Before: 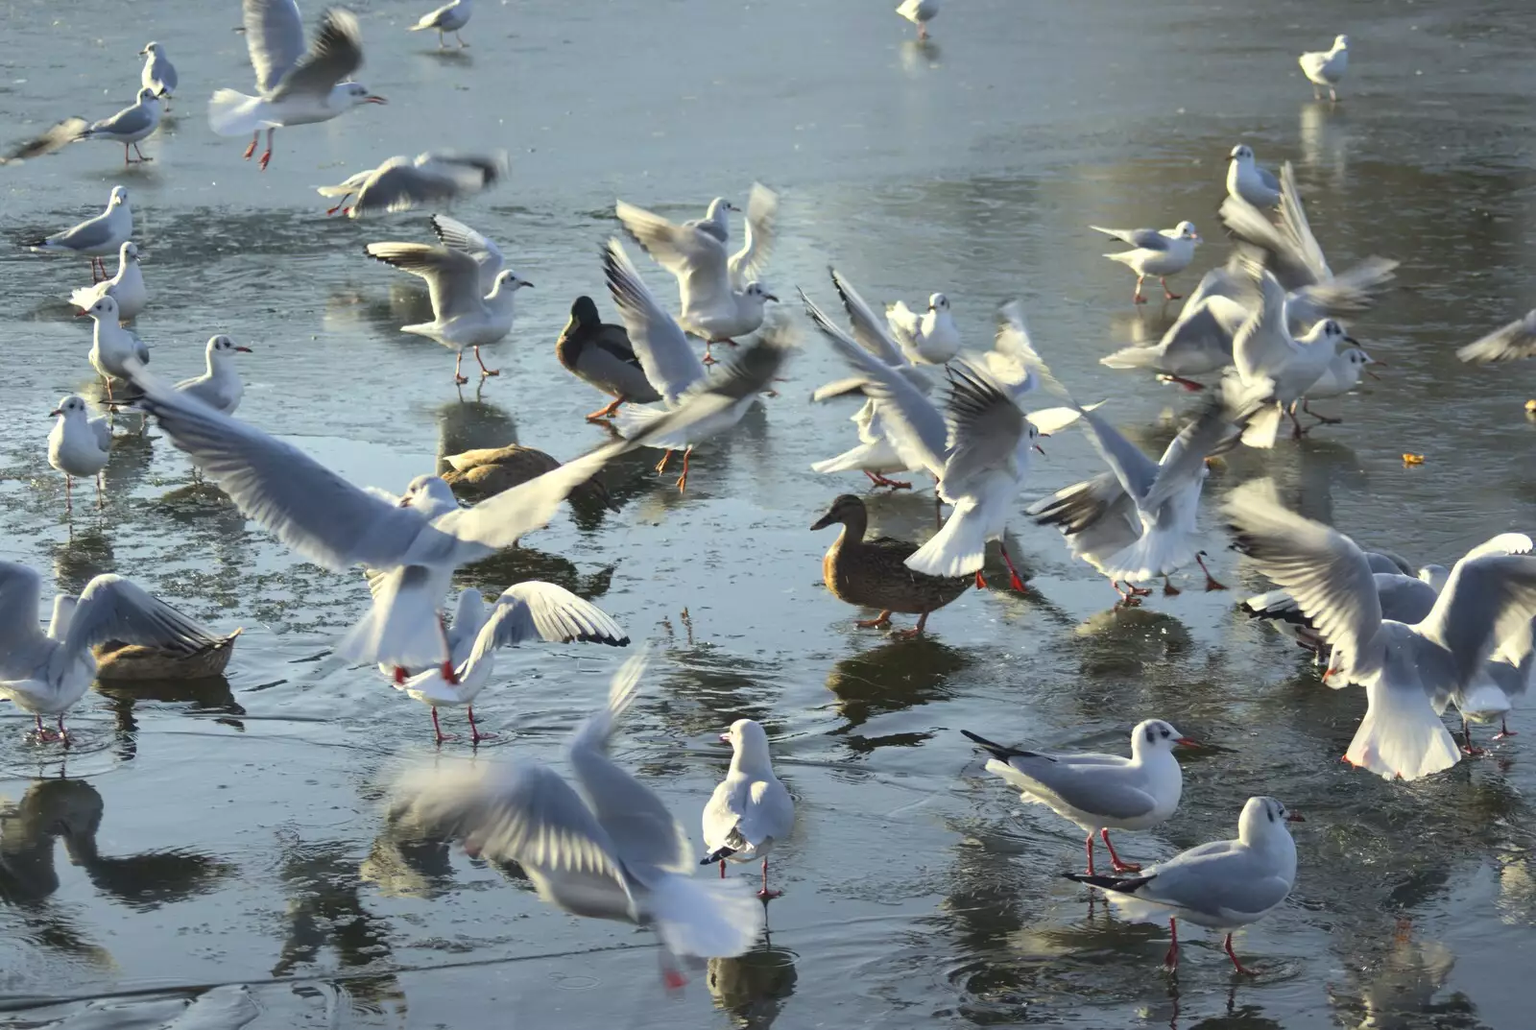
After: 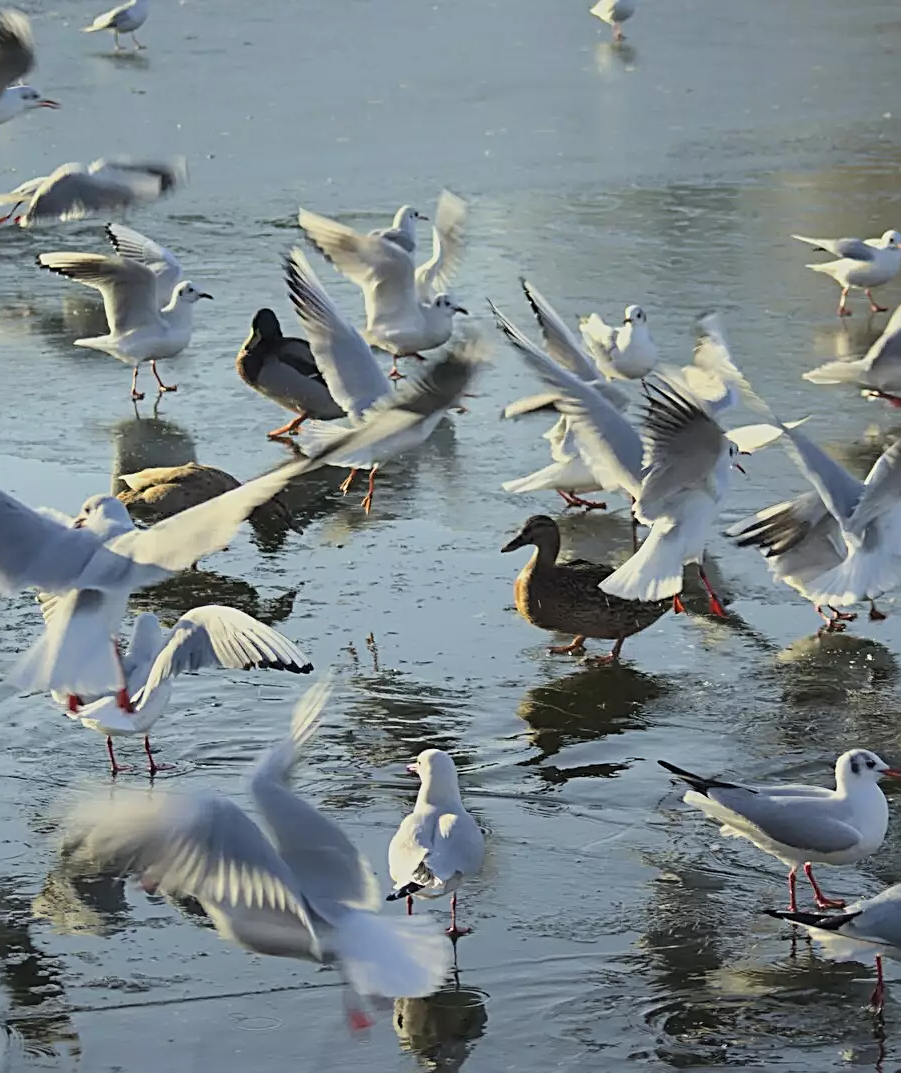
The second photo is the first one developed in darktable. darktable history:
sharpen: radius 2.72, amount 0.67
crop: left 21.451%, right 22.229%
filmic rgb: middle gray luminance 18.26%, black relative exposure -11.22 EV, white relative exposure 3.73 EV, target black luminance 0%, hardness 5.82, latitude 57.38%, contrast 0.964, shadows ↔ highlights balance 49.29%, color science v6 (2022)
